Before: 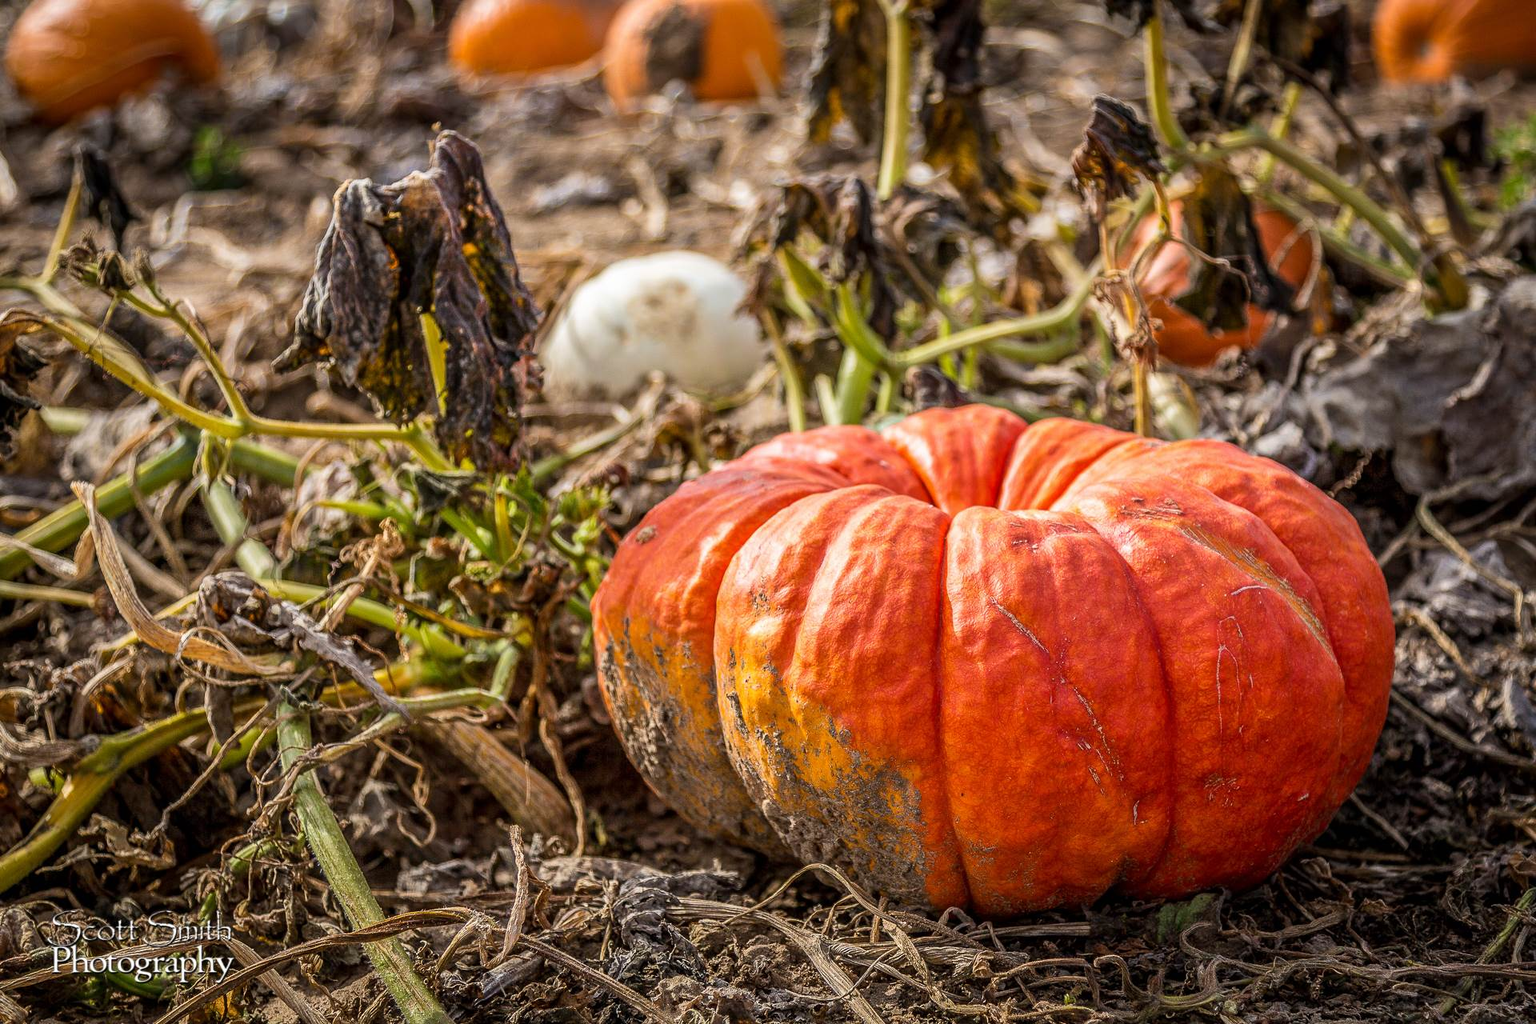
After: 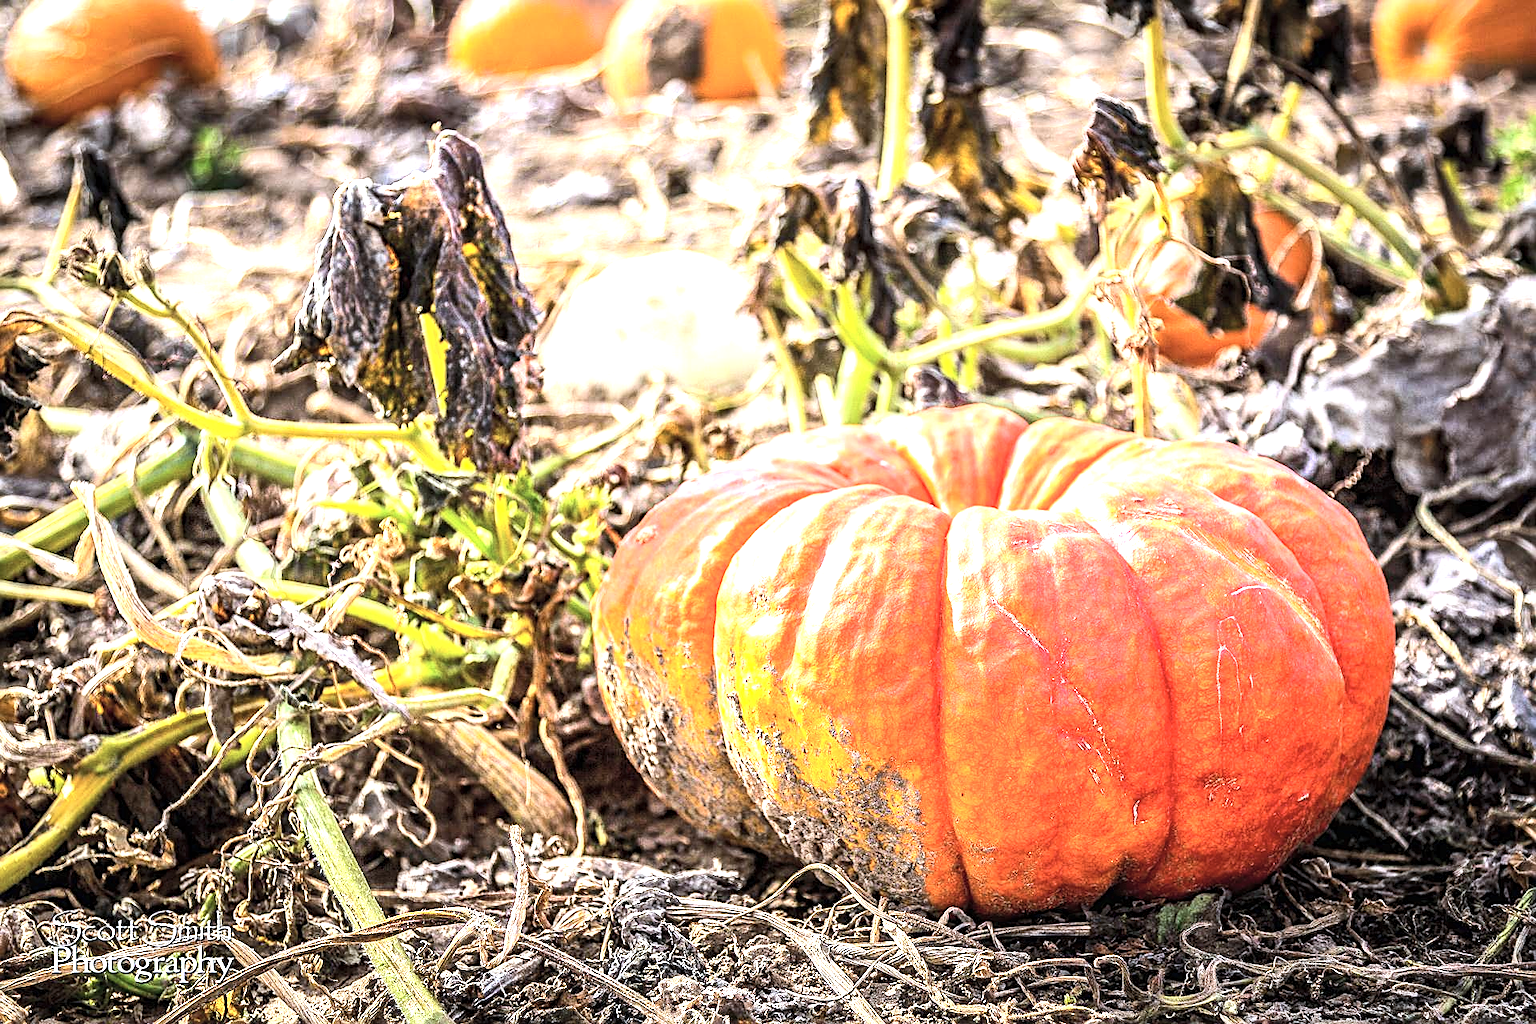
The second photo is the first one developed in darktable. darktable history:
tone equalizer: -8 EV -0.75 EV, -7 EV -0.7 EV, -6 EV -0.6 EV, -5 EV -0.4 EV, -3 EV 0.4 EV, -2 EV 0.6 EV, -1 EV 0.7 EV, +0 EV 0.75 EV, edges refinement/feathering 500, mask exposure compensation -1.57 EV, preserve details no
exposure: black level correction 0, exposure 0.9 EV, compensate exposure bias true, compensate highlight preservation false
contrast brightness saturation: contrast 0.14, brightness 0.21
sharpen: on, module defaults
color calibration: x 0.37, y 0.382, temperature 4313.32 K
local contrast: highlights 100%, shadows 100%, detail 120%, midtone range 0.2
